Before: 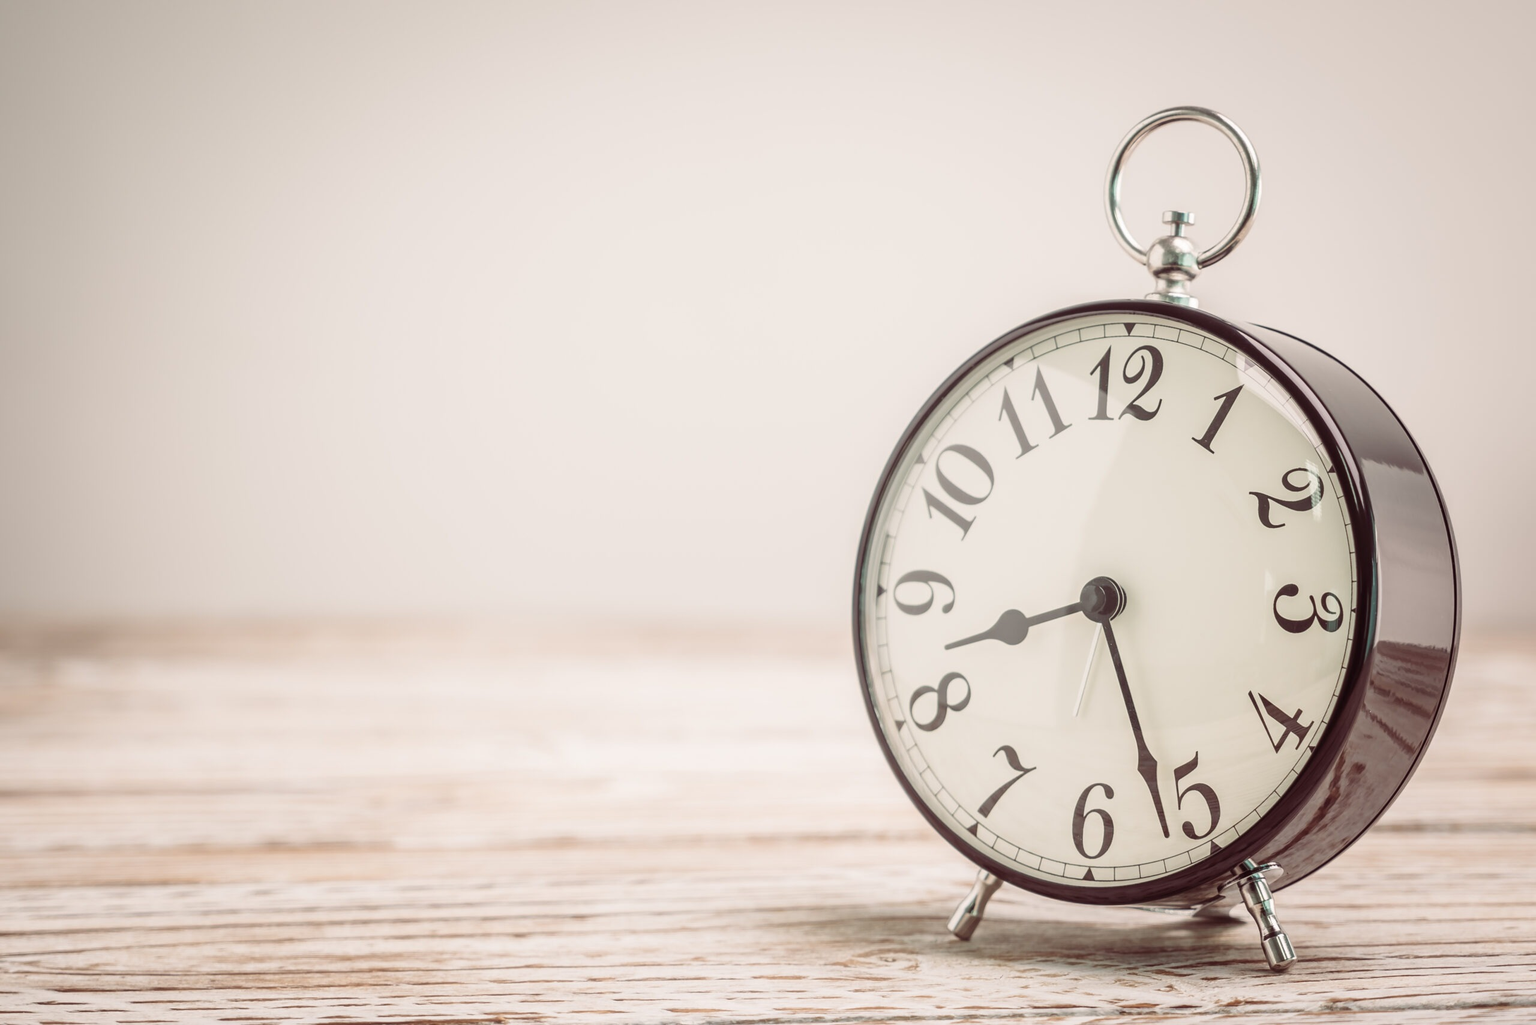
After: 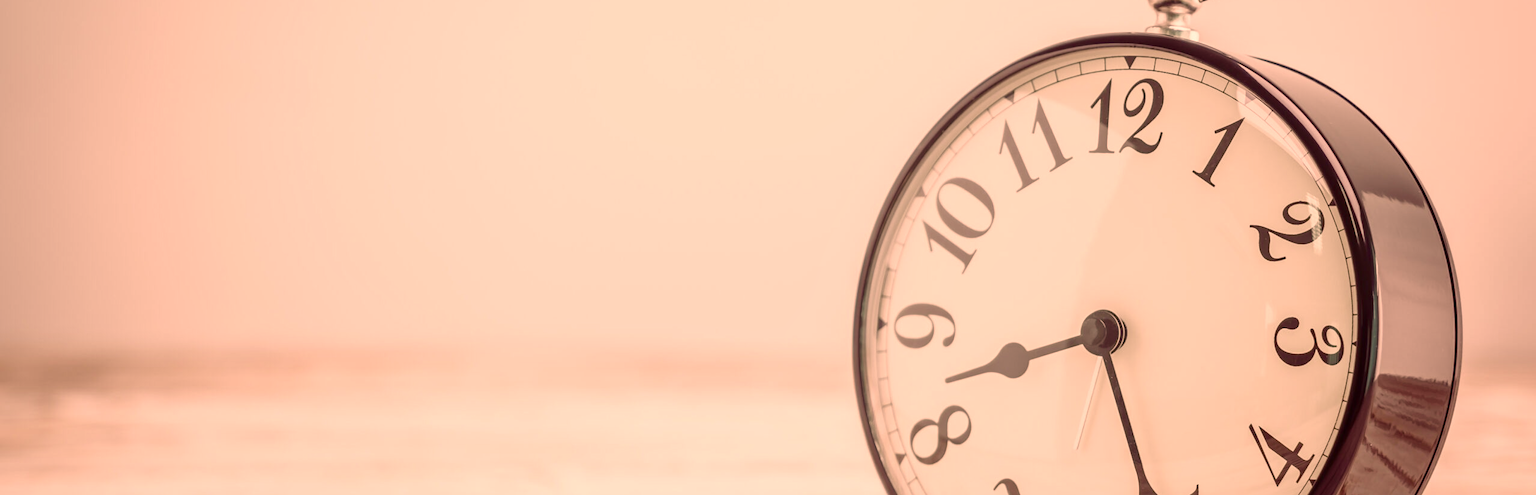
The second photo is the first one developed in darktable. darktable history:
color balance rgb: perceptual saturation grading › global saturation 20%, perceptual saturation grading › highlights -50%, perceptual saturation grading › shadows 30%
crop and rotate: top 26.056%, bottom 25.543%
color correction: highlights a* 21.88, highlights b* 22.25
local contrast: mode bilateral grid, contrast 20, coarseness 50, detail 120%, midtone range 0.2
